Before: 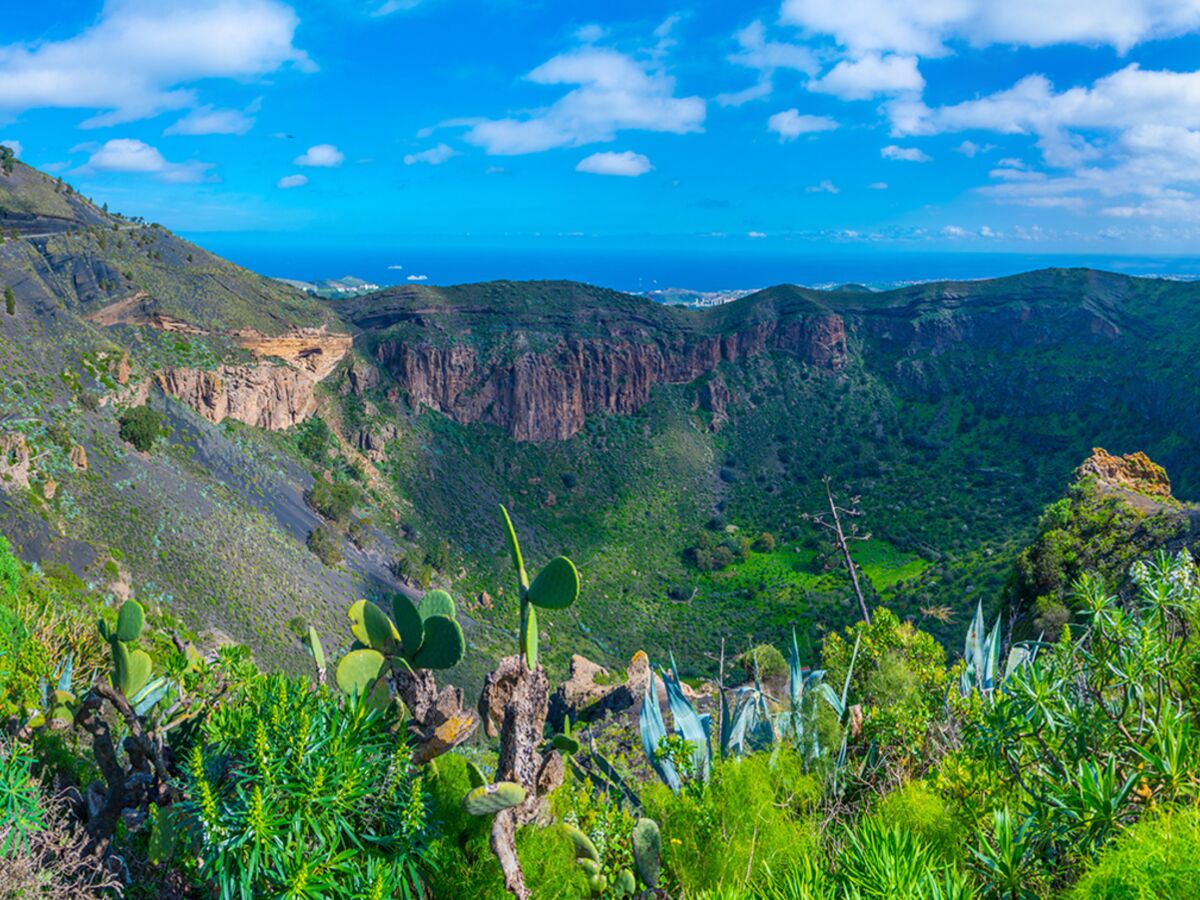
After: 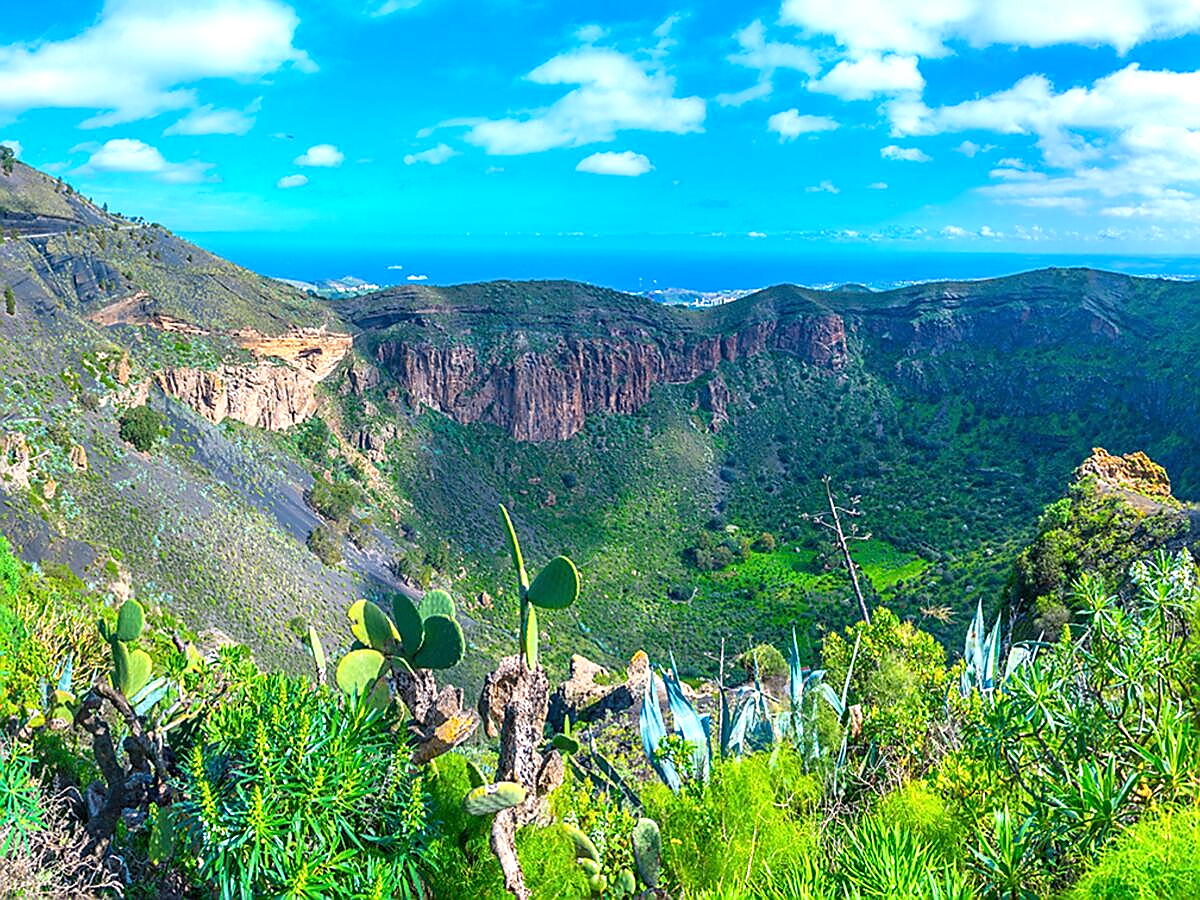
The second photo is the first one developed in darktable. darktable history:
exposure: exposure 0.755 EV, compensate highlight preservation false
color balance rgb: perceptual saturation grading › global saturation 0.237%, global vibrance -0.775%, saturation formula JzAzBz (2021)
tone equalizer: on, module defaults
sharpen: radius 1.397, amount 1.235, threshold 0.622
